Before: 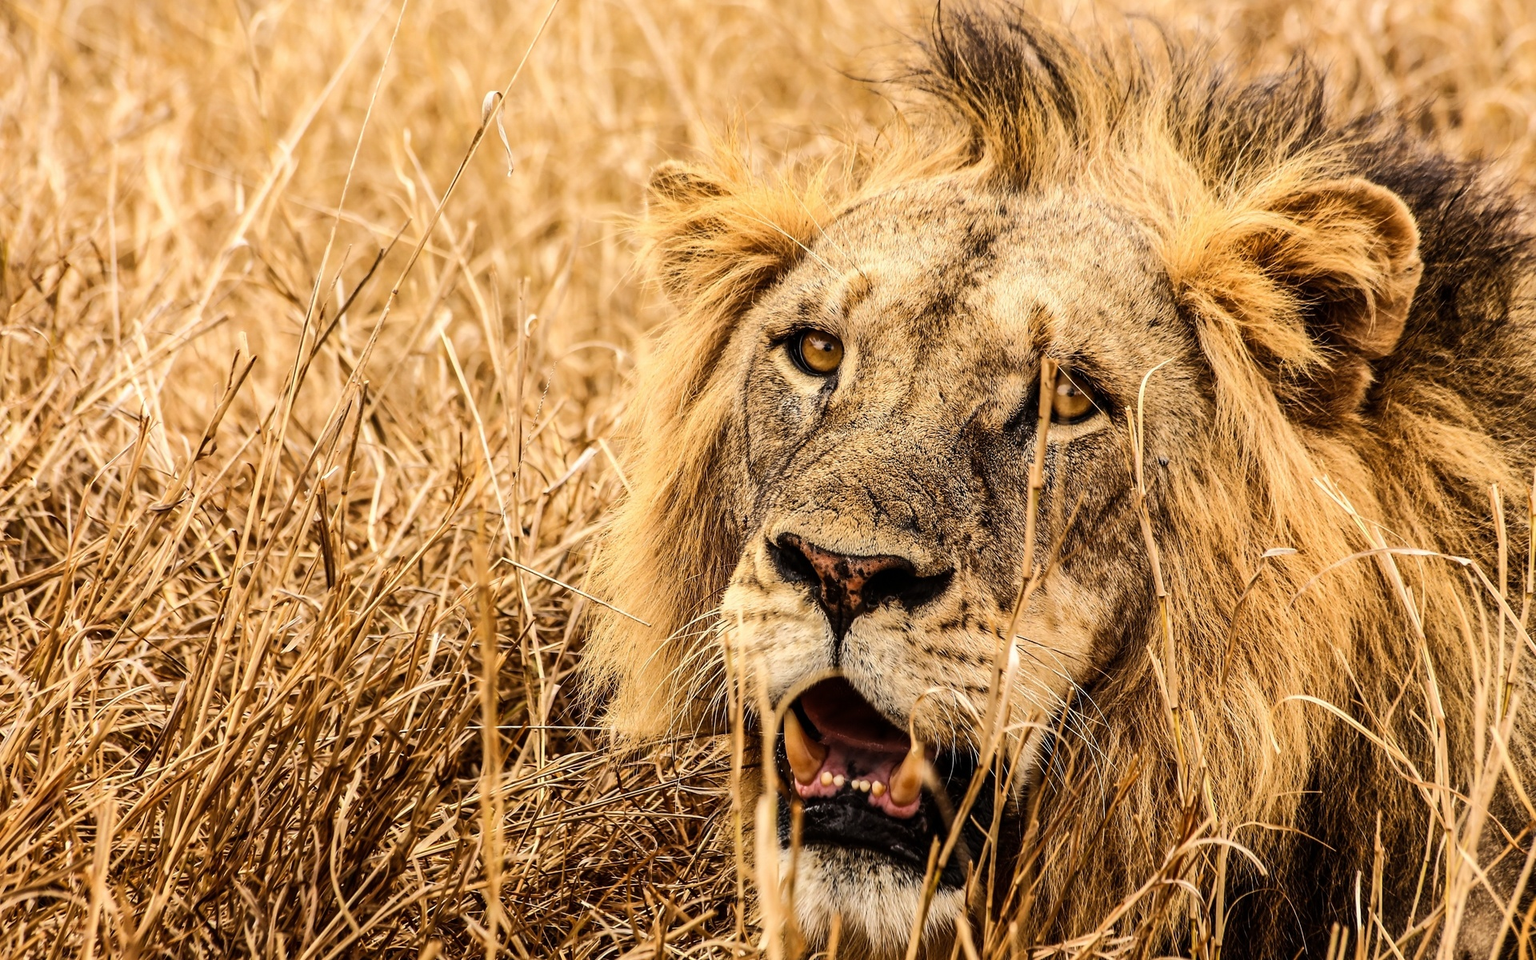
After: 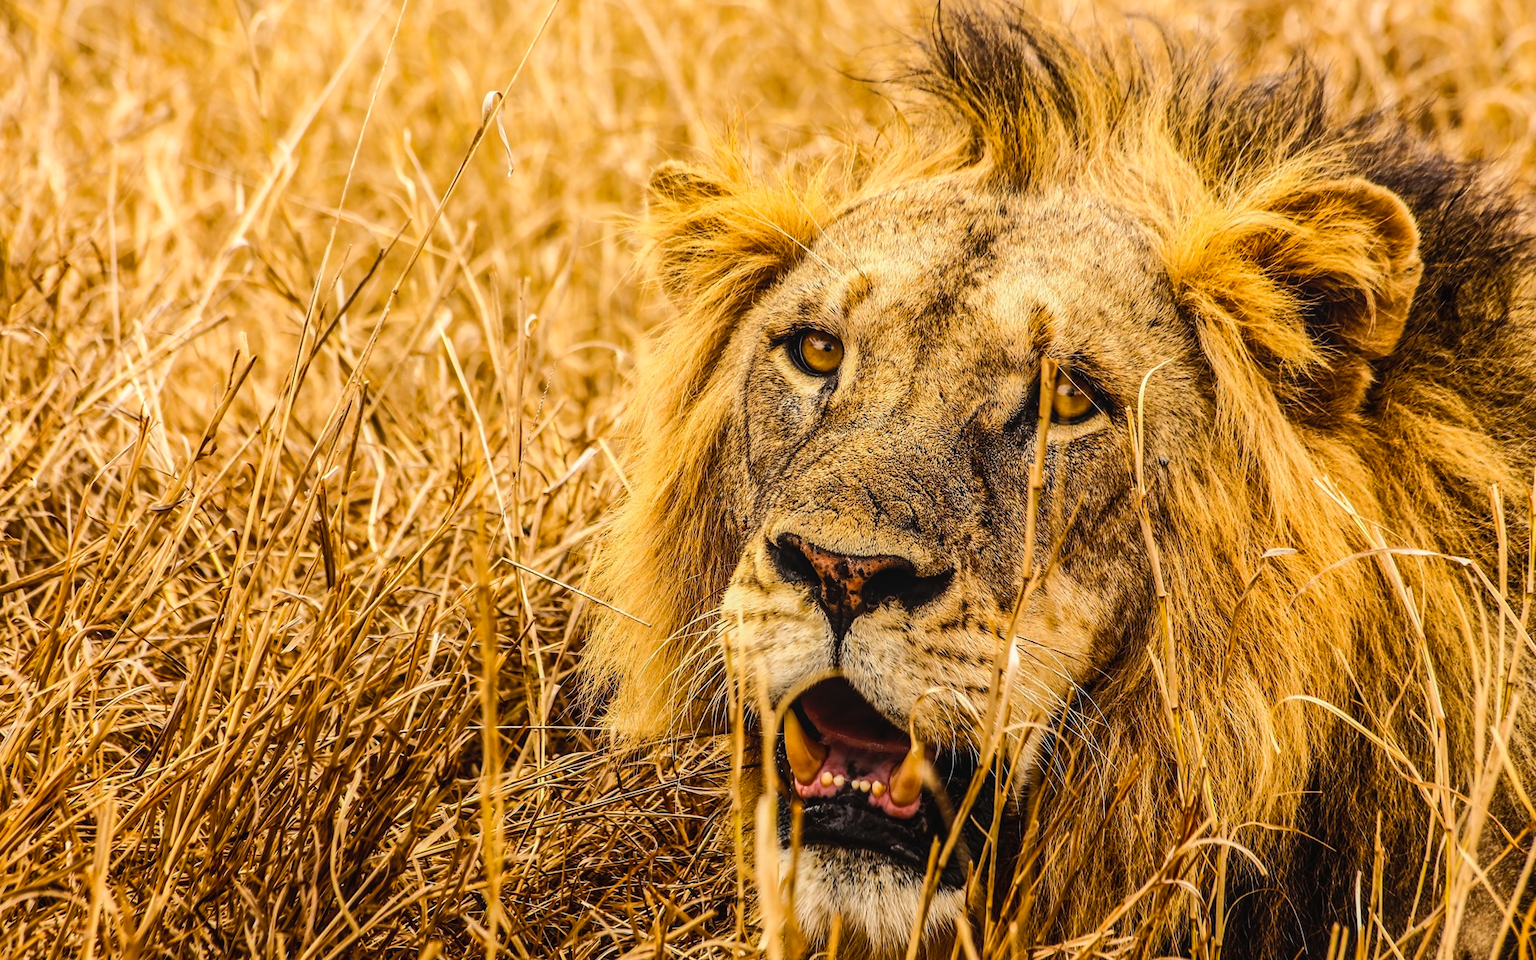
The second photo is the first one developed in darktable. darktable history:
color balance rgb: power › hue 62.07°, perceptual saturation grading › global saturation 19.844%, global vibrance 20%
local contrast: detail 109%
